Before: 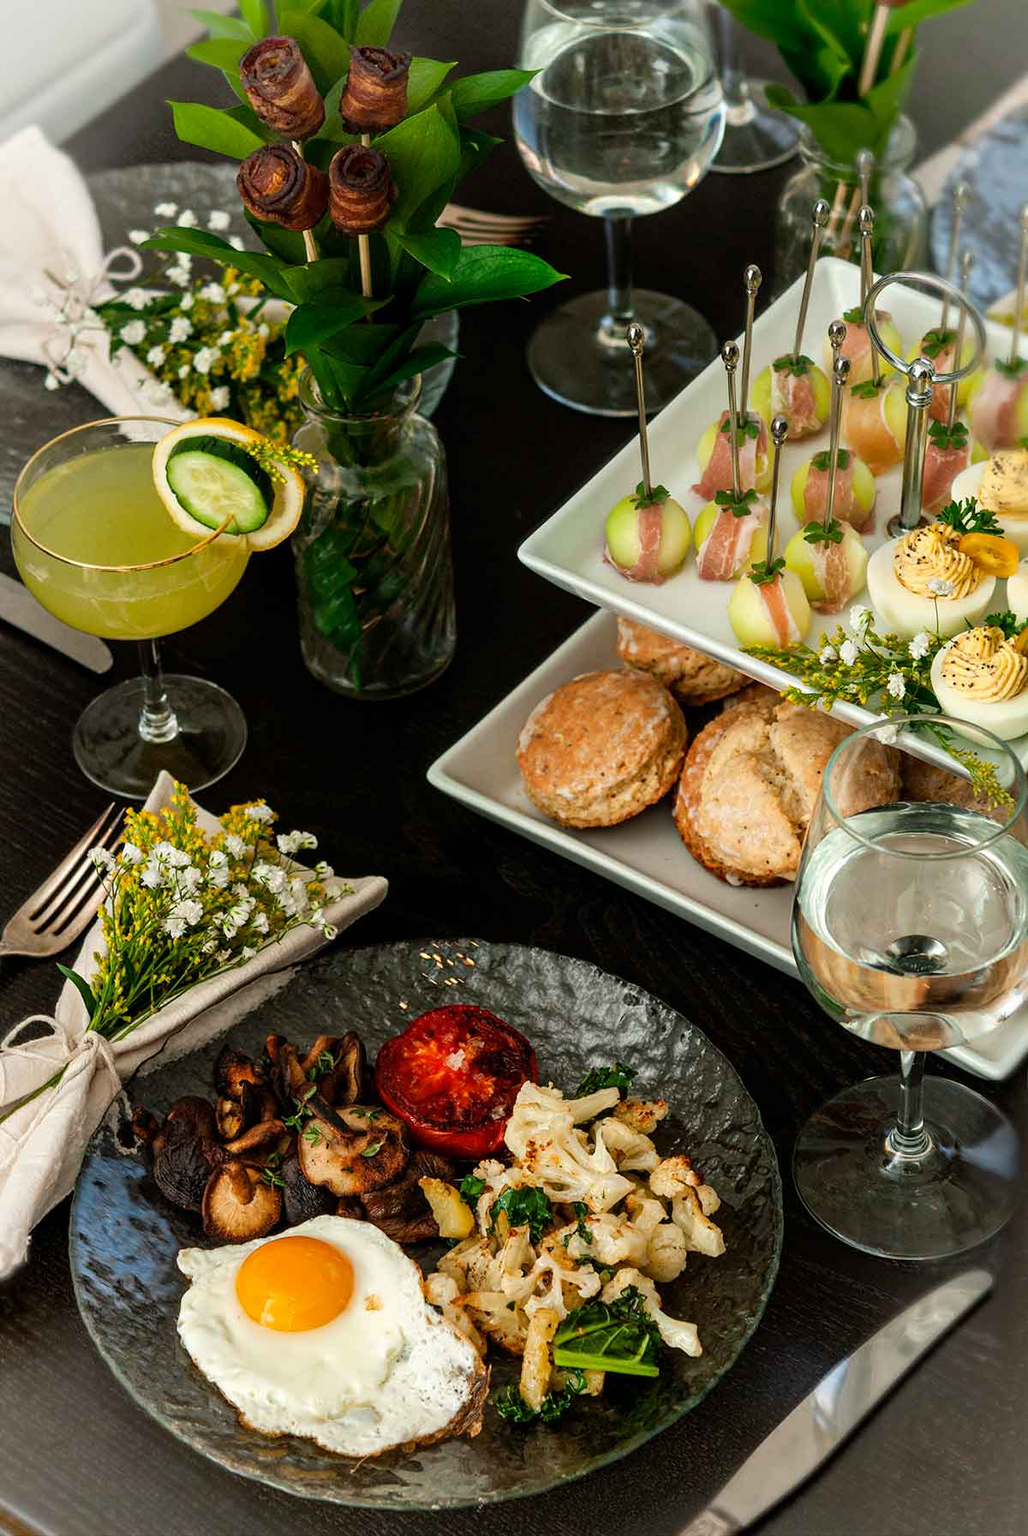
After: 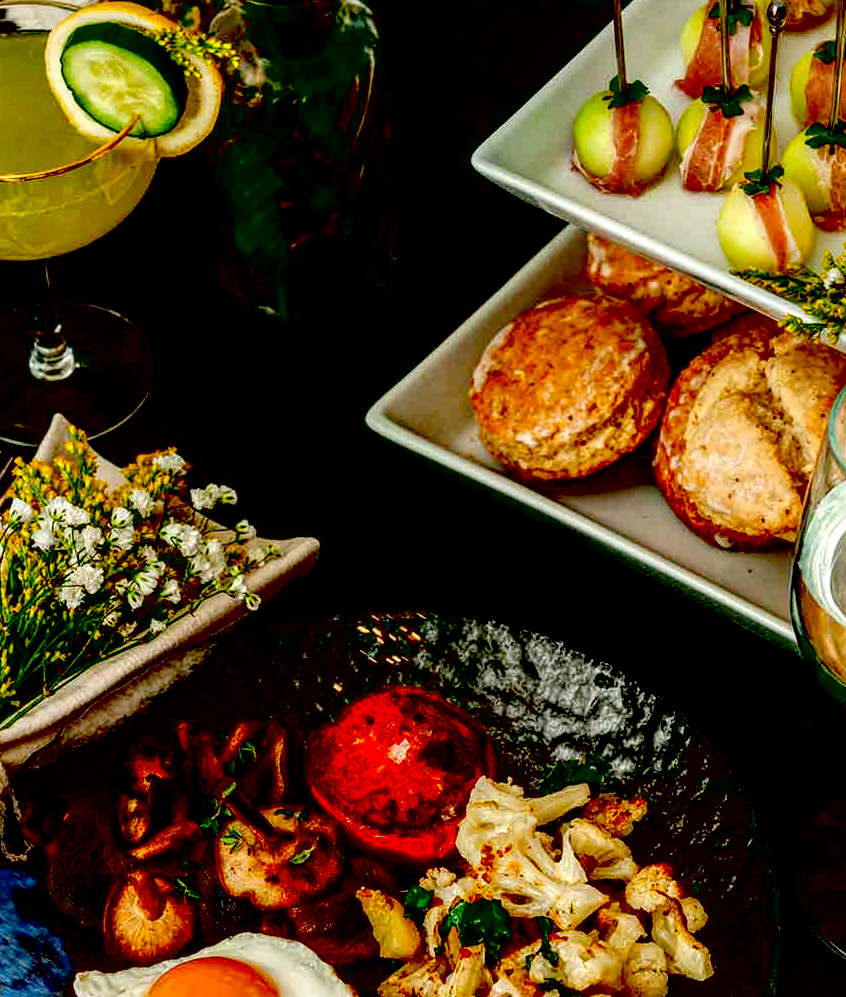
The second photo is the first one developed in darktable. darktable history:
contrast brightness saturation: saturation 0.182
exposure: black level correction 0.098, exposure -0.089 EV, compensate exposure bias true, compensate highlight preservation false
crop: left 11.158%, top 27.132%, right 18.305%, bottom 17.258%
local contrast: detail 150%
